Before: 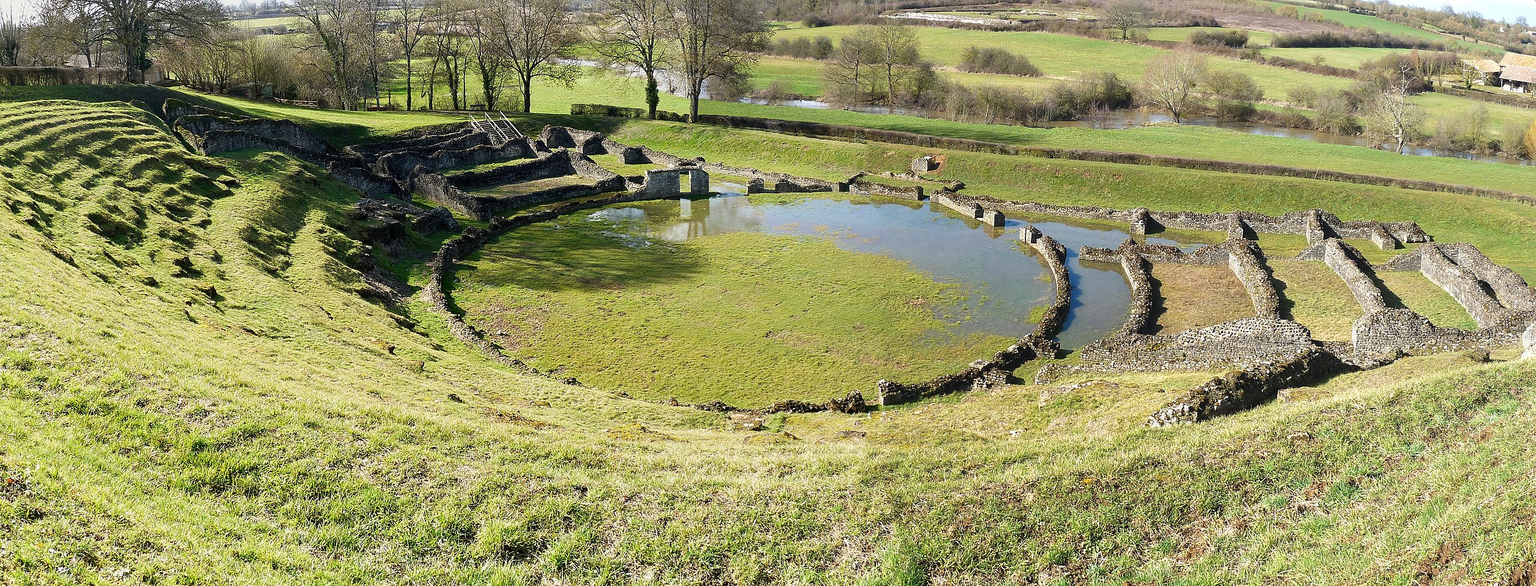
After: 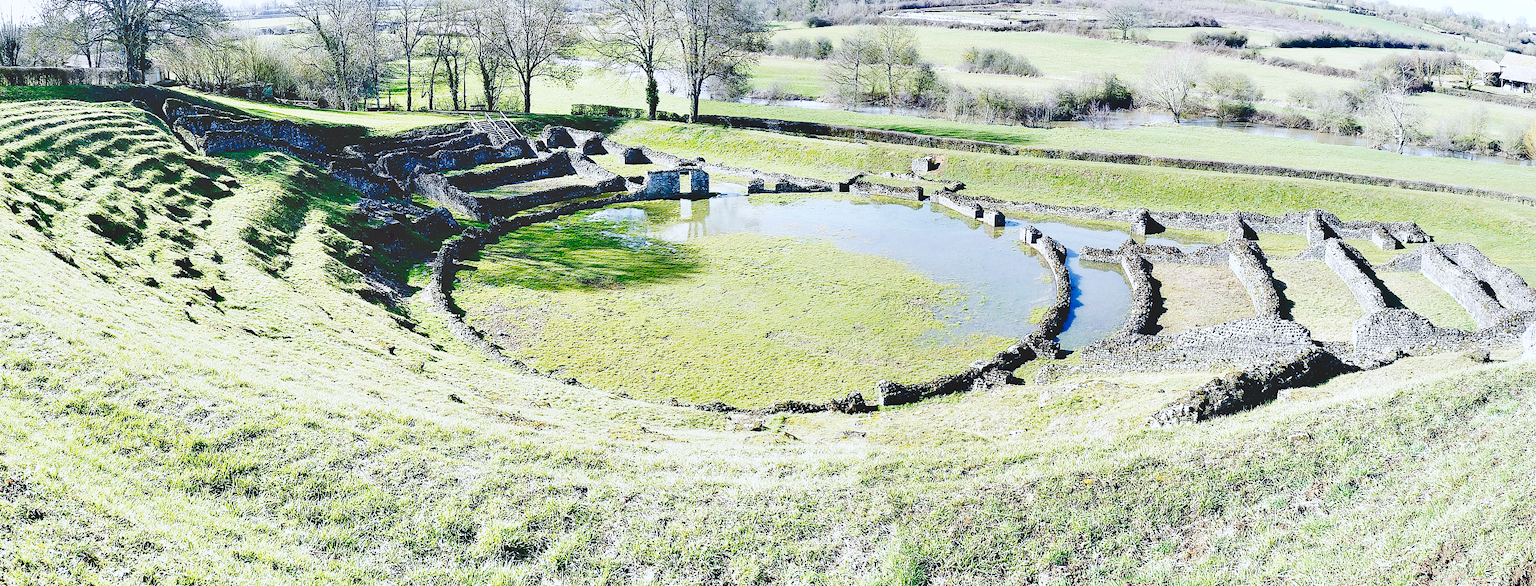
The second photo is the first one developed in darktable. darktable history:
base curve: curves: ch0 [(0, 0) (0, 0.001) (0.001, 0.001) (0.004, 0.002) (0.007, 0.004) (0.015, 0.013) (0.033, 0.045) (0.052, 0.096) (0.075, 0.17) (0.099, 0.241) (0.163, 0.42) (0.219, 0.55) (0.259, 0.616) (0.327, 0.722) (0.365, 0.765) (0.522, 0.873) (0.547, 0.881) (0.689, 0.919) (0.826, 0.952) (1, 1)], preserve colors none
shadows and highlights: shadows 60, soften with gaussian
tone curve: curves: ch0 [(0, 0) (0.003, 0.178) (0.011, 0.177) (0.025, 0.177) (0.044, 0.178) (0.069, 0.178) (0.1, 0.18) (0.136, 0.183) (0.177, 0.199) (0.224, 0.227) (0.277, 0.278) (0.335, 0.357) (0.399, 0.449) (0.468, 0.546) (0.543, 0.65) (0.623, 0.724) (0.709, 0.804) (0.801, 0.868) (0.898, 0.921) (1, 1)], preserve colors none
white balance: red 0.871, blue 1.249
